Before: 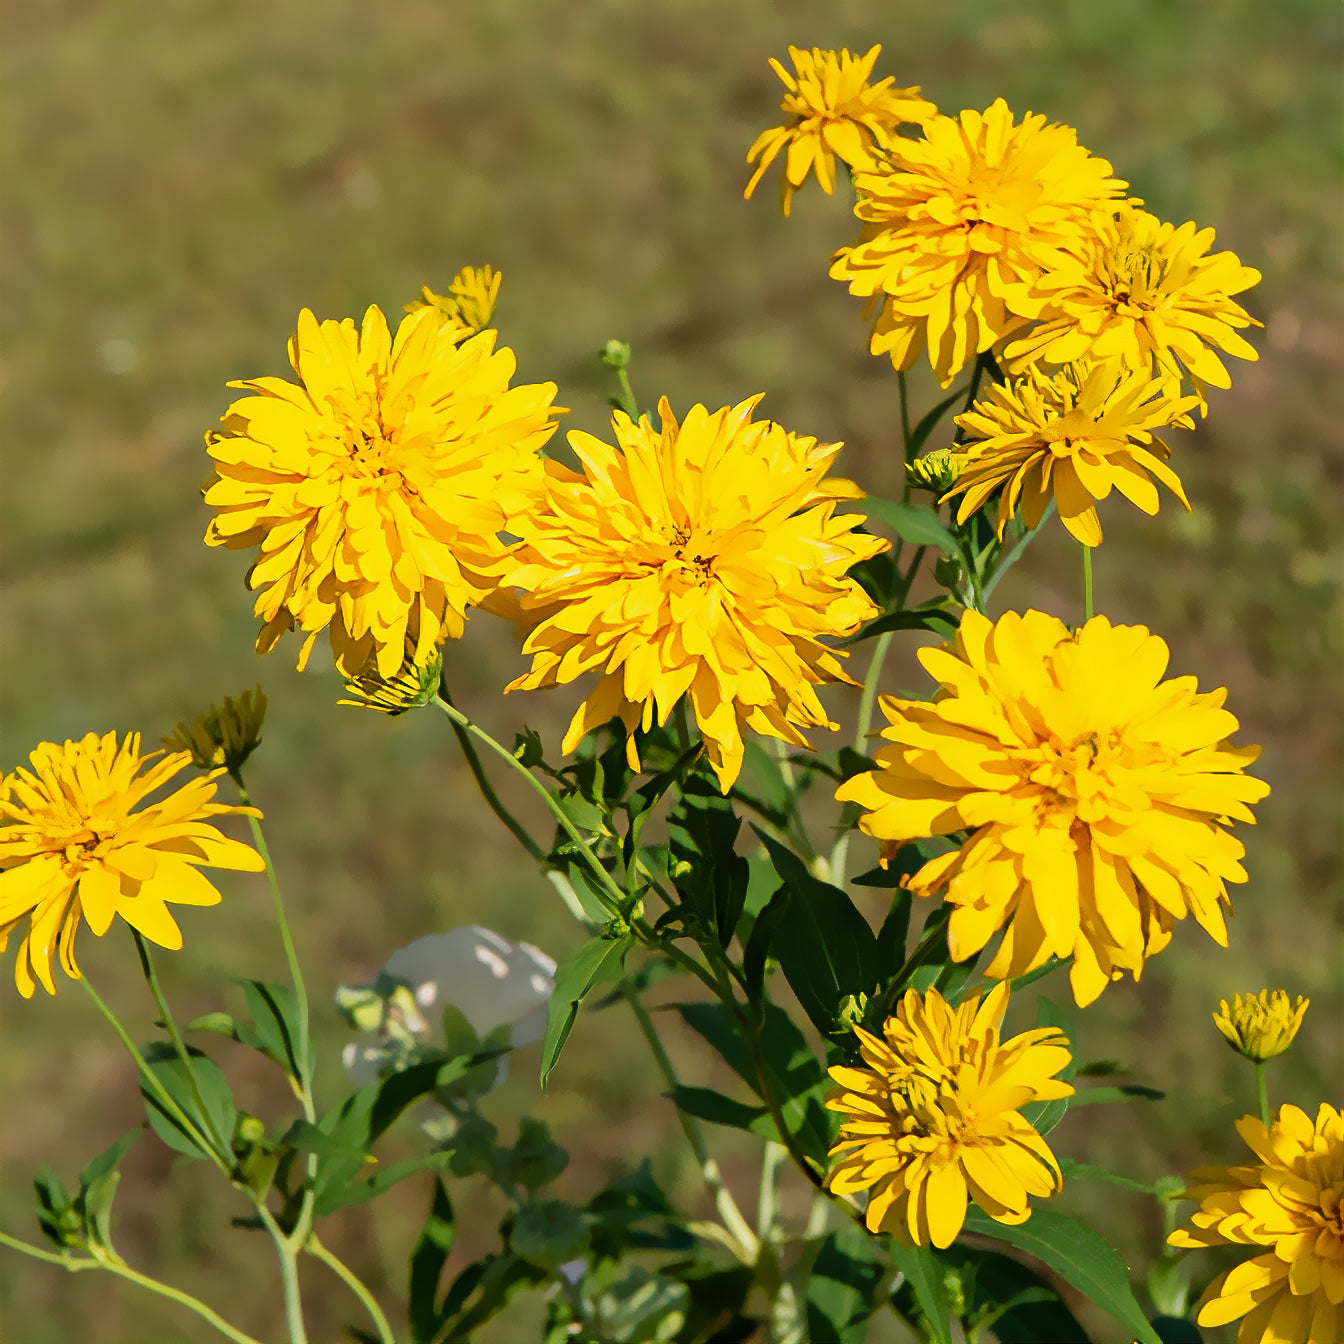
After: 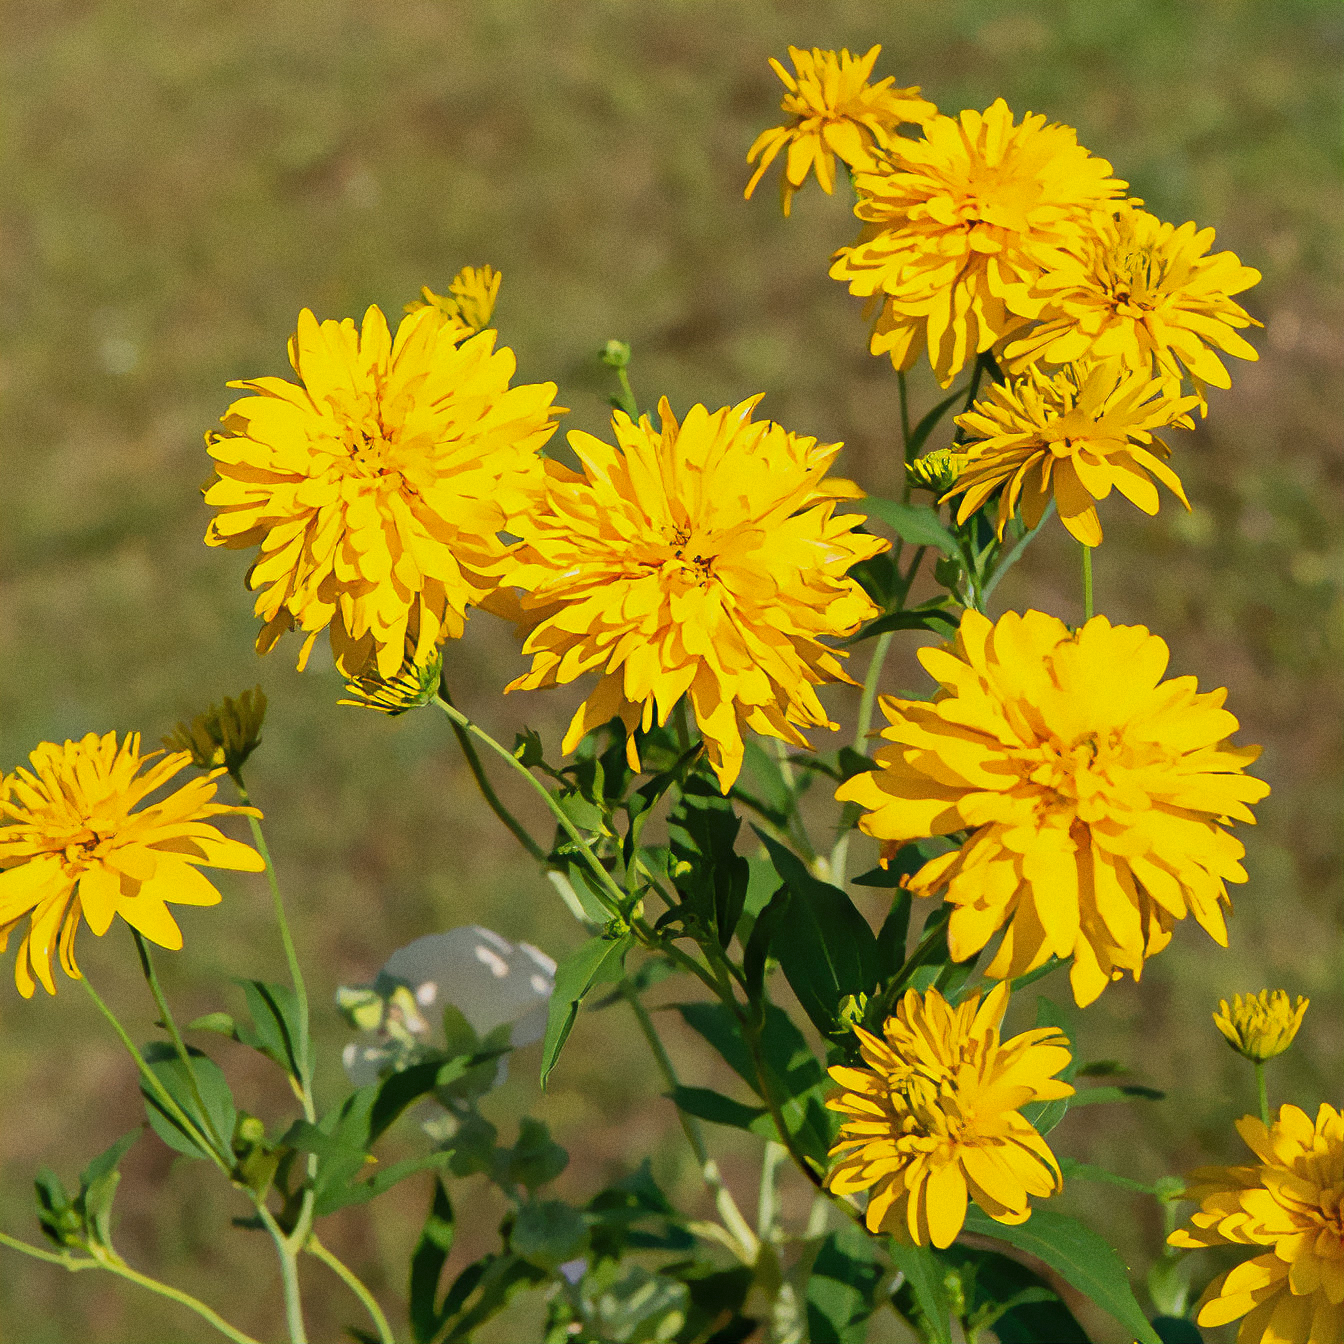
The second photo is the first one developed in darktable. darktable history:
shadows and highlights: on, module defaults
grain: coarseness 0.09 ISO
